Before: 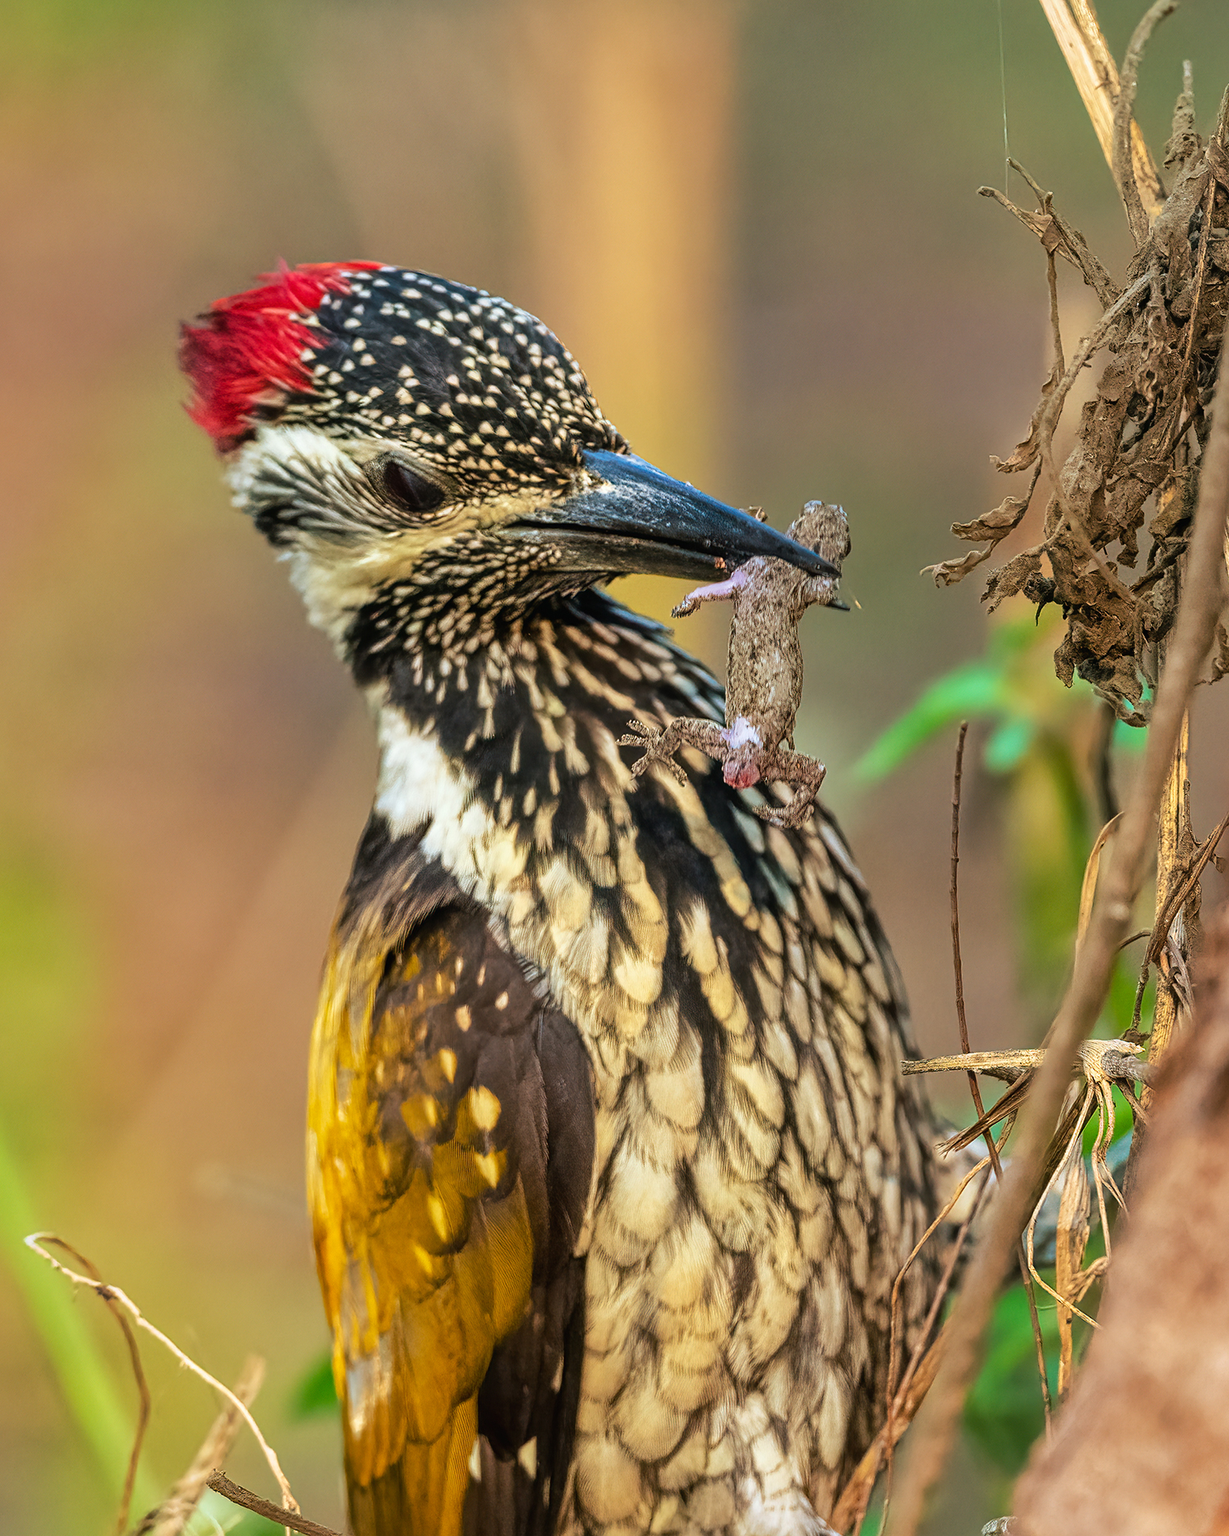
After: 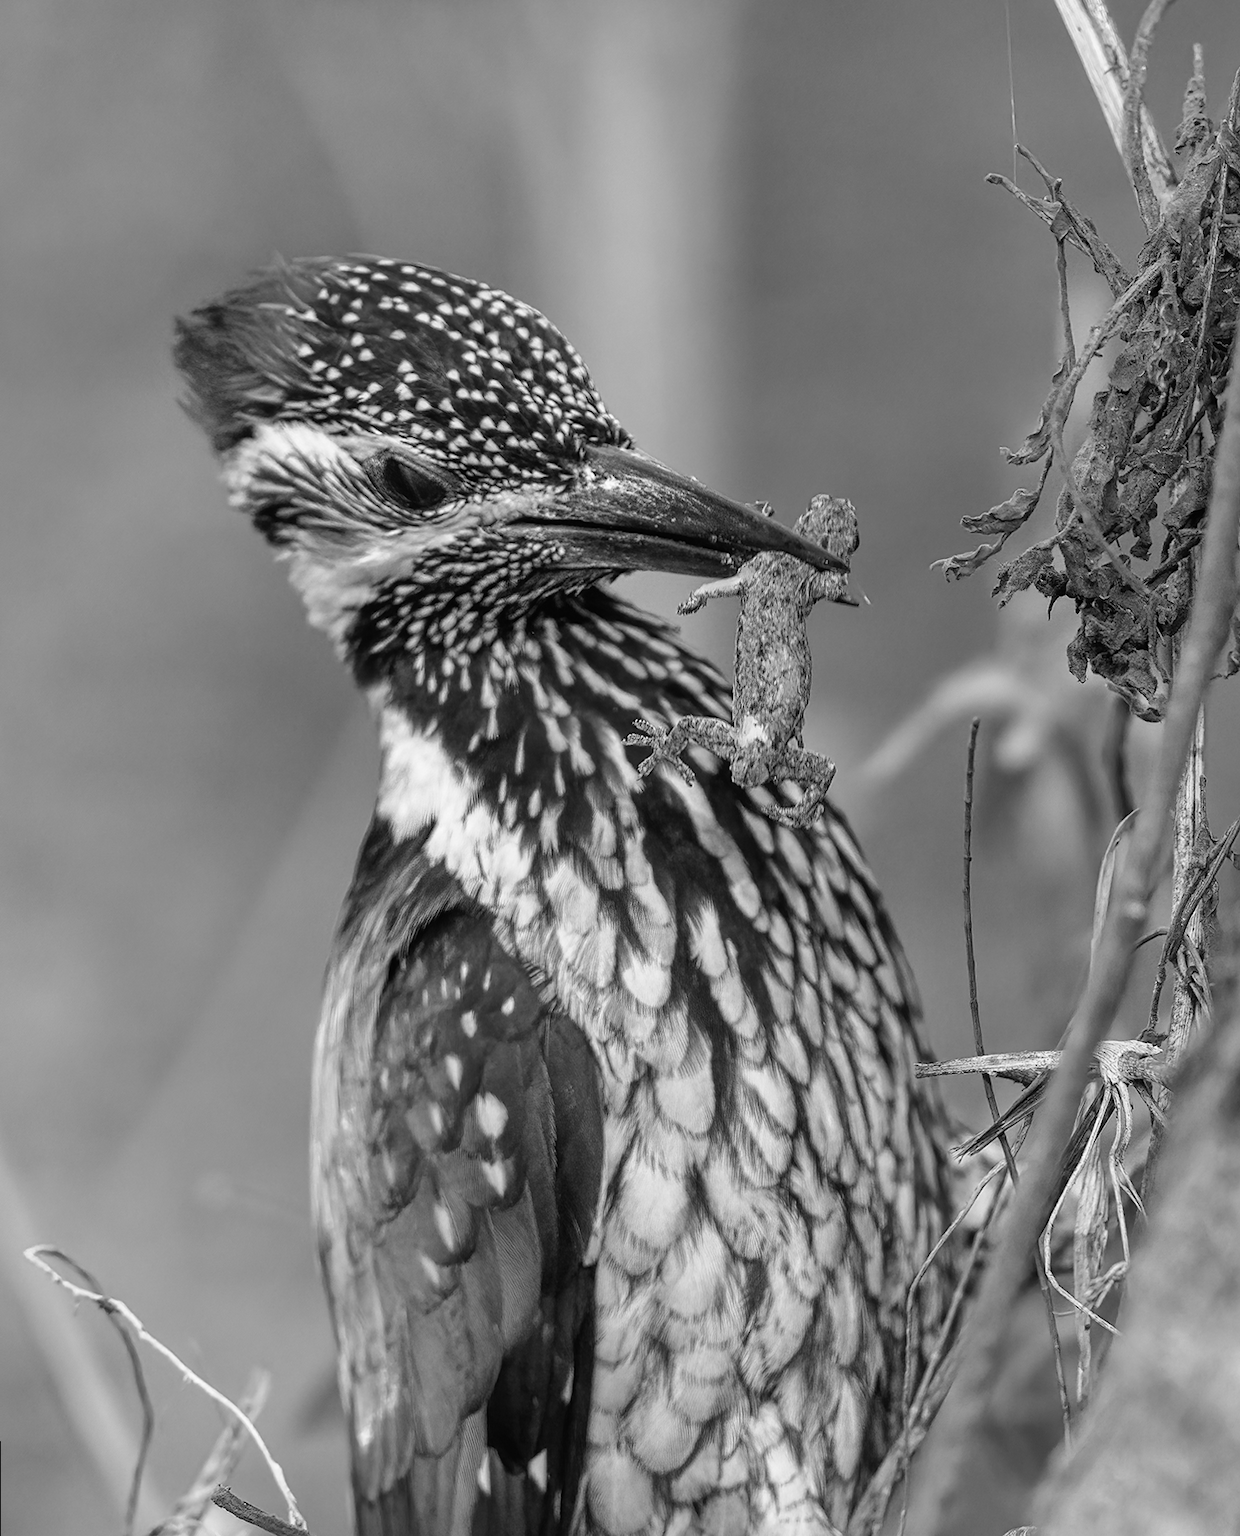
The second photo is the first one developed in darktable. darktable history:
white balance: red 0.871, blue 1.249
rotate and perspective: rotation -0.45°, automatic cropping original format, crop left 0.008, crop right 0.992, crop top 0.012, crop bottom 0.988
monochrome: a 32, b 64, size 2.3, highlights 1
